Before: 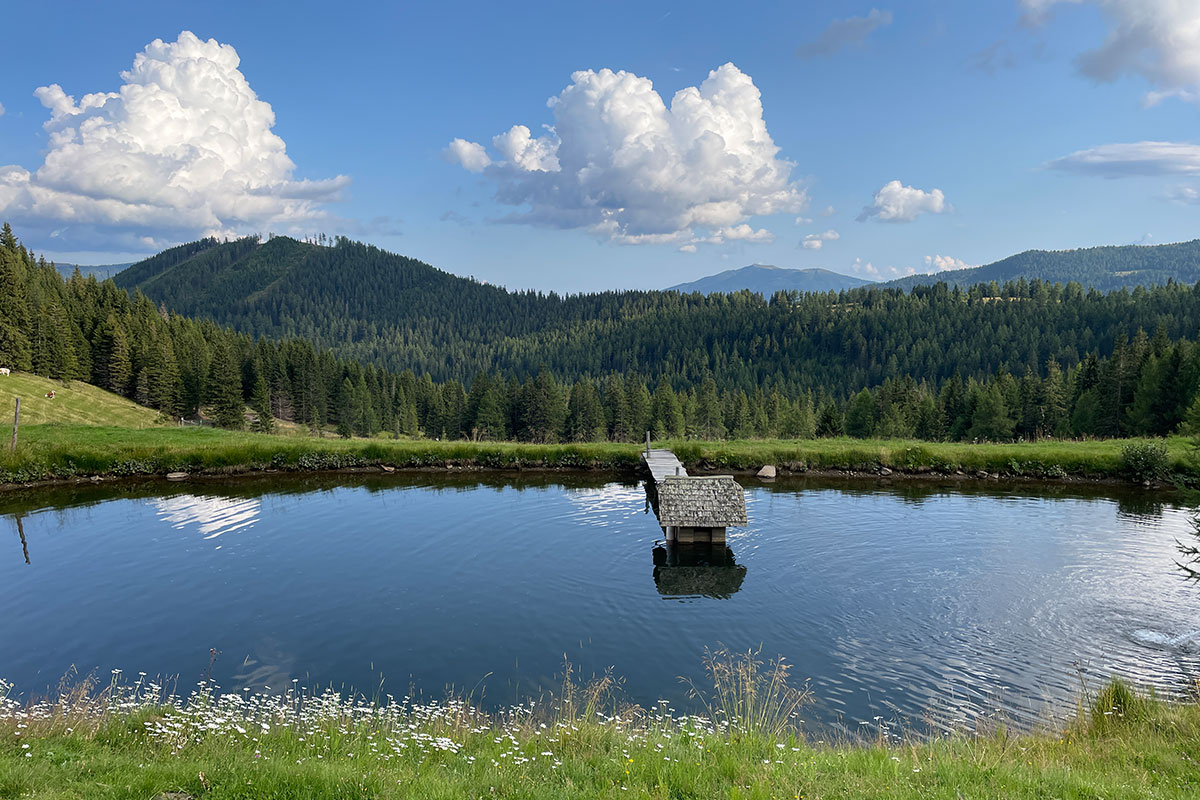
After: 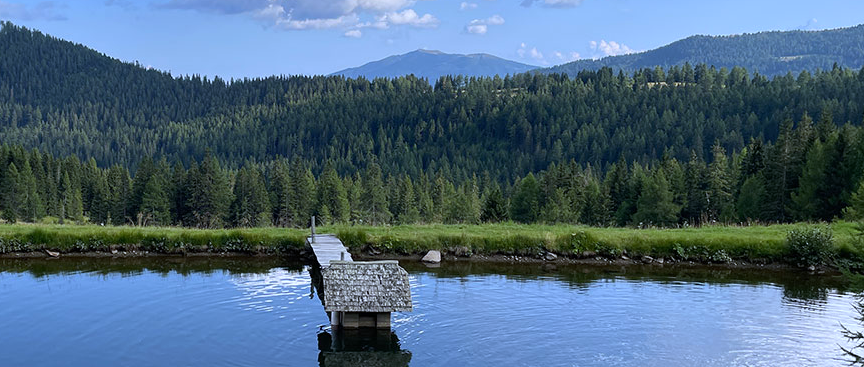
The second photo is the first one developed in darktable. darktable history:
exposure: compensate highlight preservation false
white balance: red 0.948, green 1.02, blue 1.176
crop and rotate: left 27.938%, top 27.046%, bottom 27.046%
